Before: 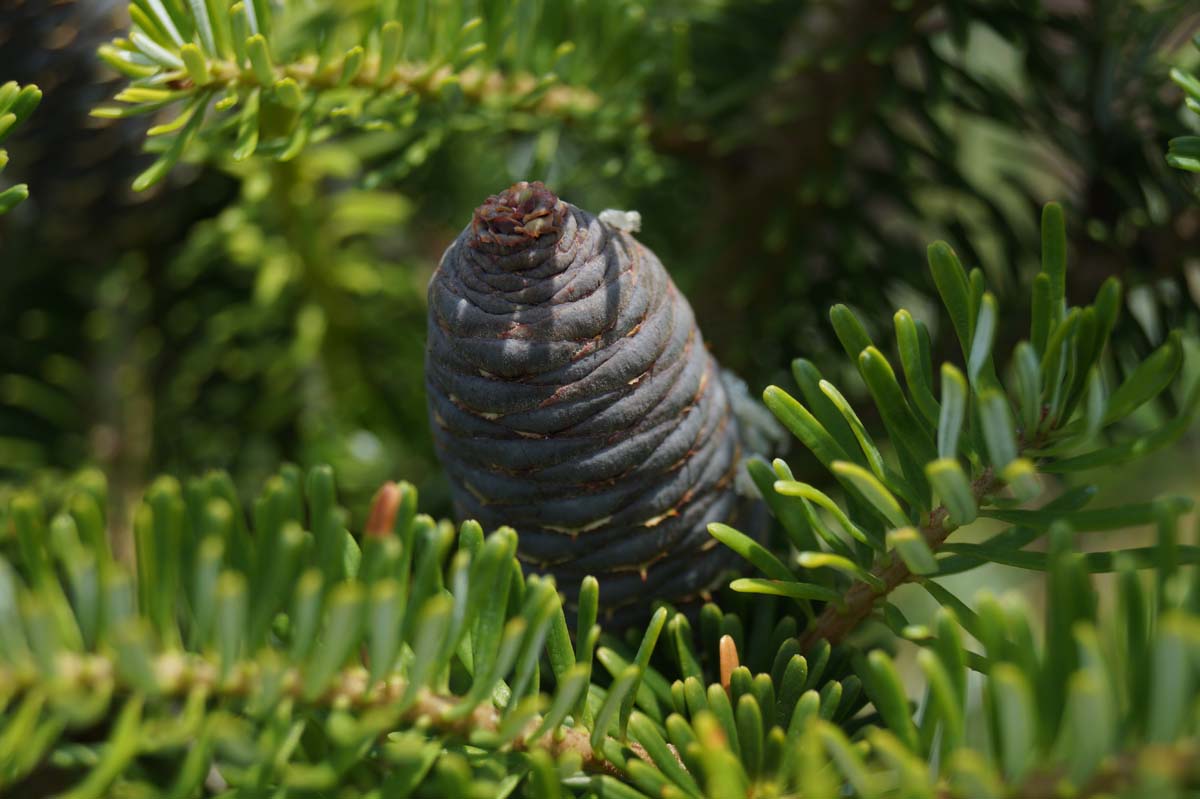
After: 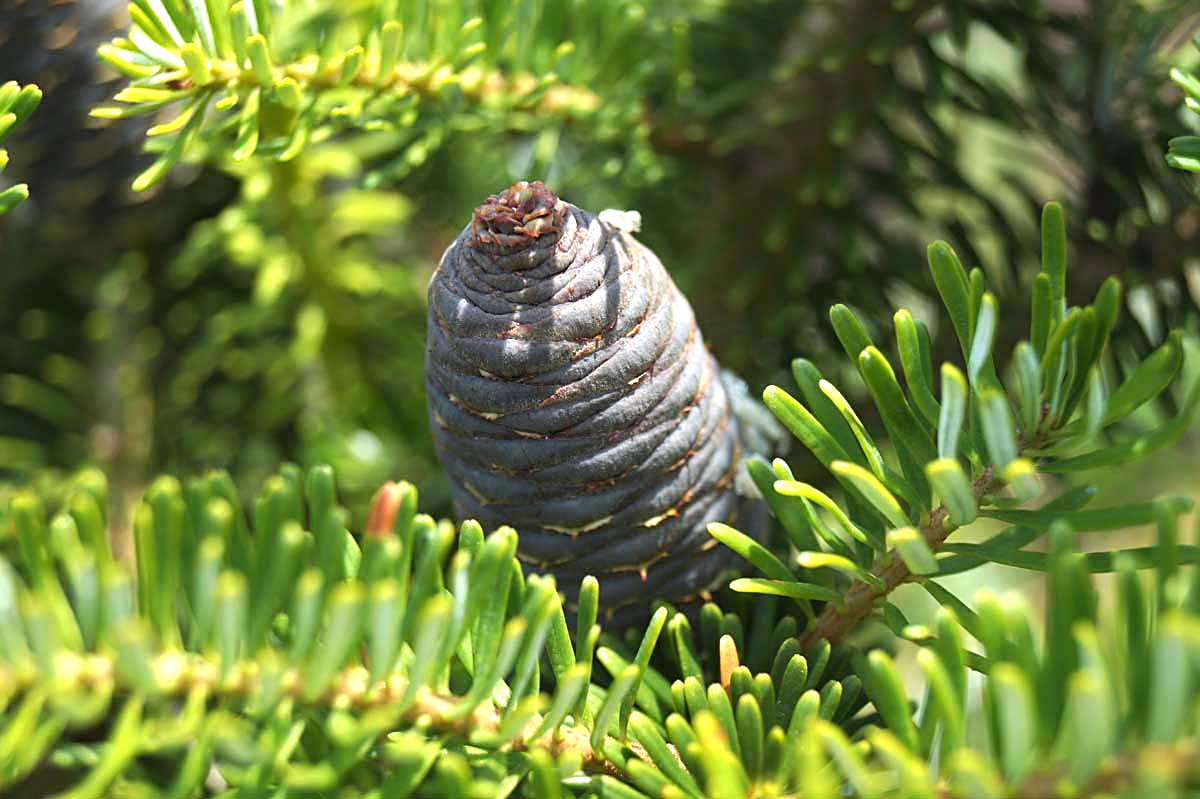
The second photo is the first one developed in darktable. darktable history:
exposure: black level correction 0, exposure 1.375 EV, compensate highlight preservation false
sharpen: on, module defaults
